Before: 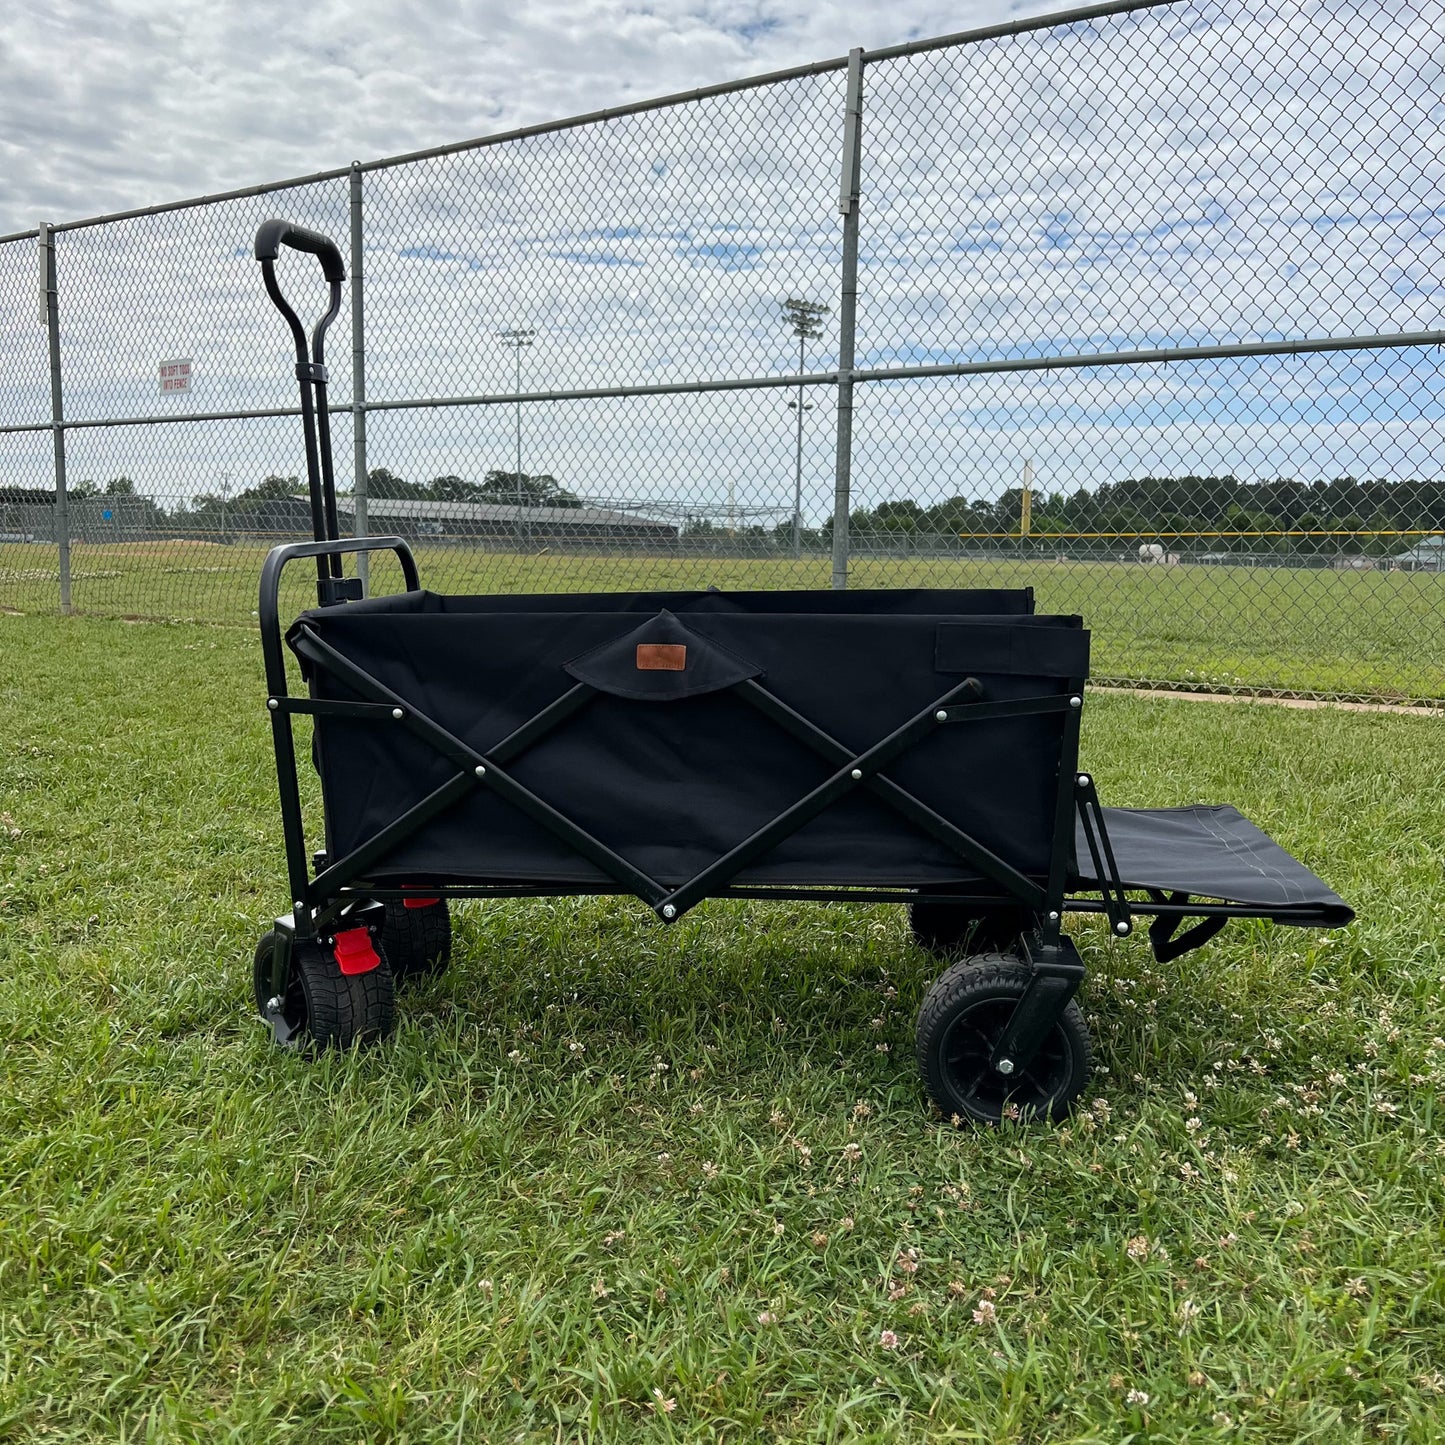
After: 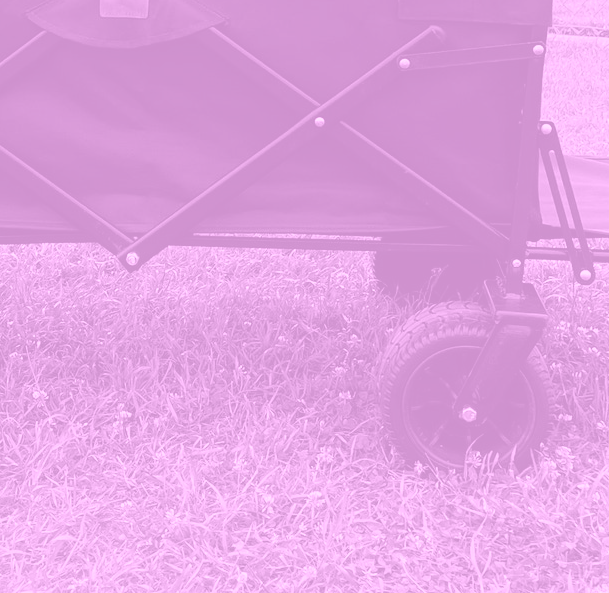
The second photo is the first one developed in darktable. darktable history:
white balance: red 1.05, blue 1.072
crop: left 37.221%, top 45.169%, right 20.63%, bottom 13.777%
colorize: hue 331.2°, saturation 69%, source mix 30.28%, lightness 69.02%, version 1
color calibration: illuminant same as pipeline (D50), adaptation none (bypass)
contrast brightness saturation: saturation -1
contrast equalizer: octaves 7, y [[0.6 ×6], [0.55 ×6], [0 ×6], [0 ×6], [0 ×6]], mix -0.2
